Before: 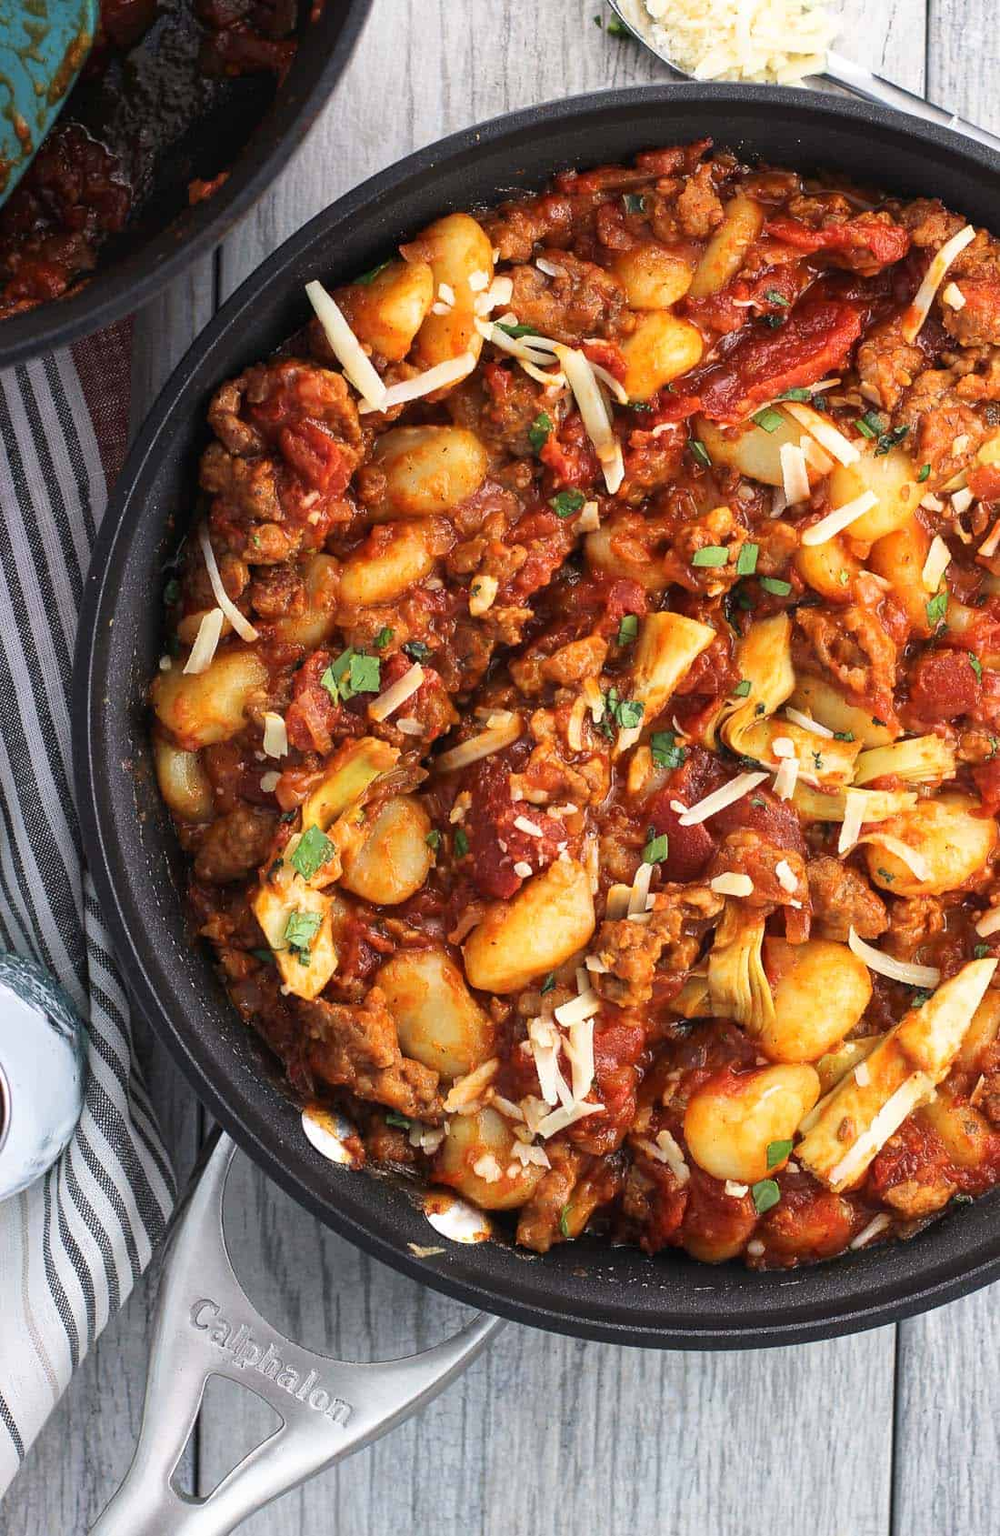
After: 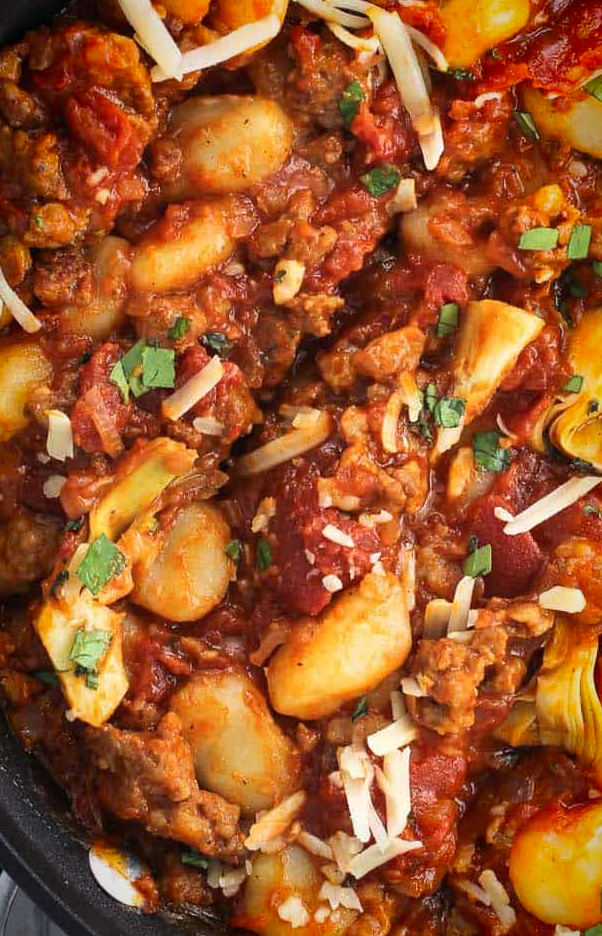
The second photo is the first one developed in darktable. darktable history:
crop and rotate: left 22.107%, top 22.092%, right 23.107%, bottom 22.48%
vignetting: fall-off radius 59.78%, saturation 0.38, automatic ratio true
